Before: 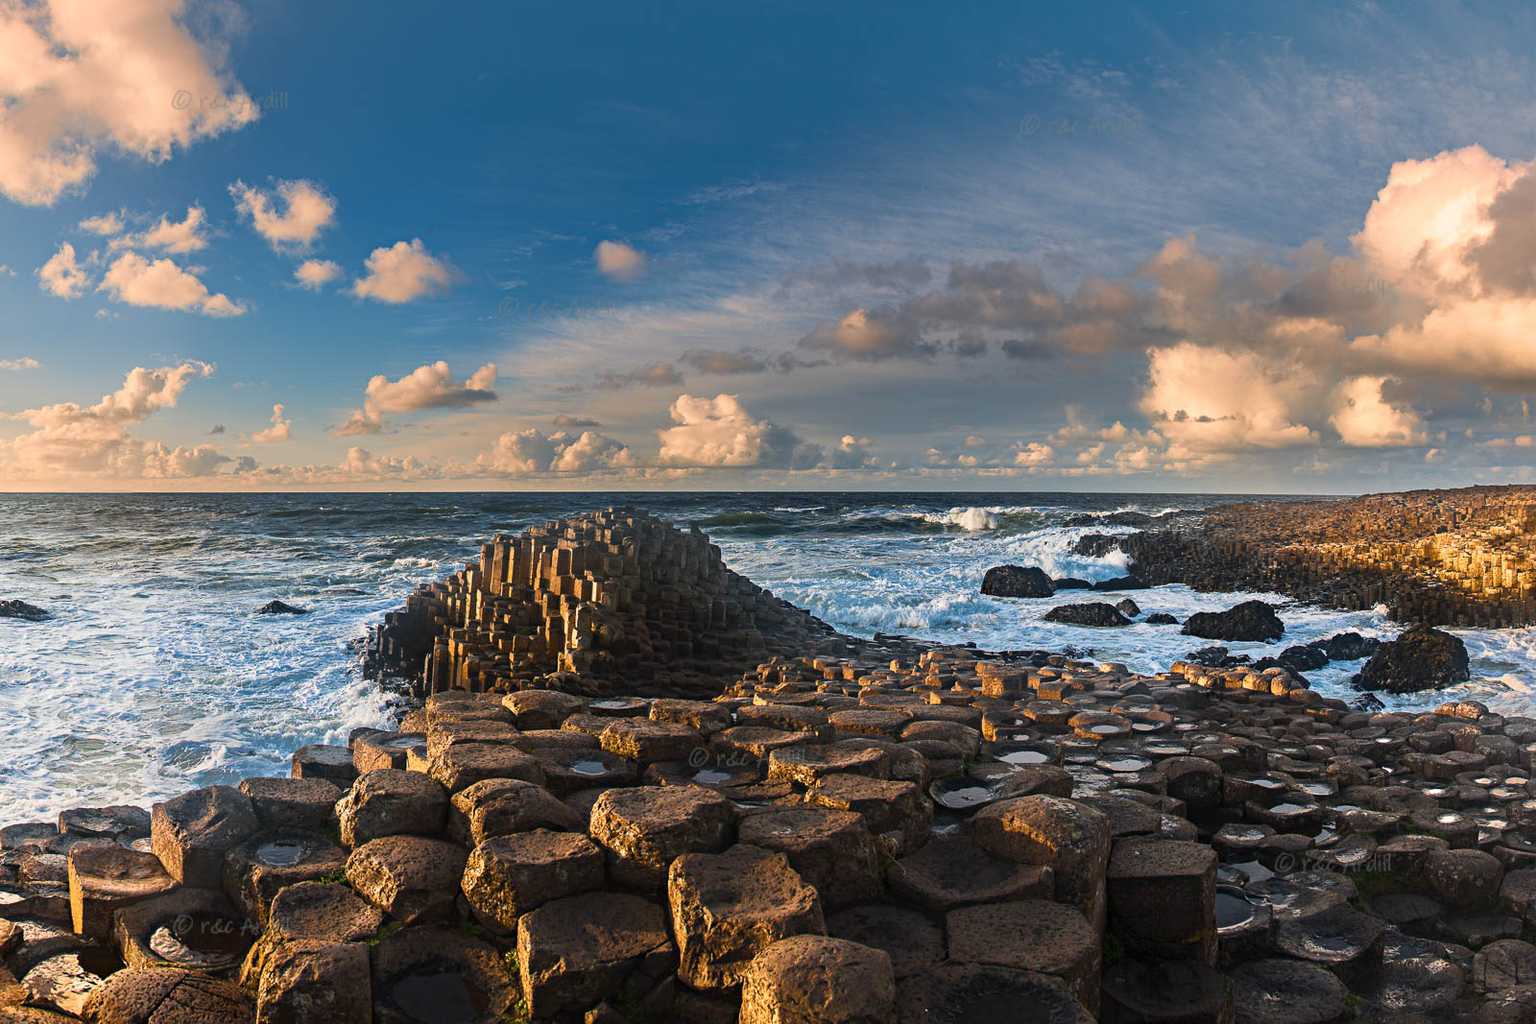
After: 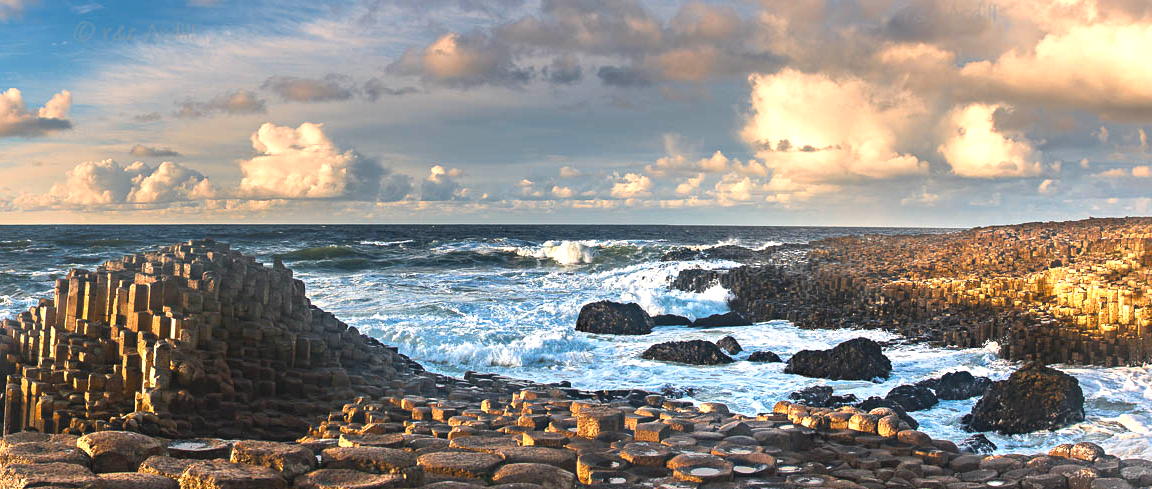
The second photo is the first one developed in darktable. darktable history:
crop and rotate: left 27.938%, top 27.046%, bottom 27.046%
exposure: black level correction -0.002, exposure 0.708 EV, compensate exposure bias true, compensate highlight preservation false
